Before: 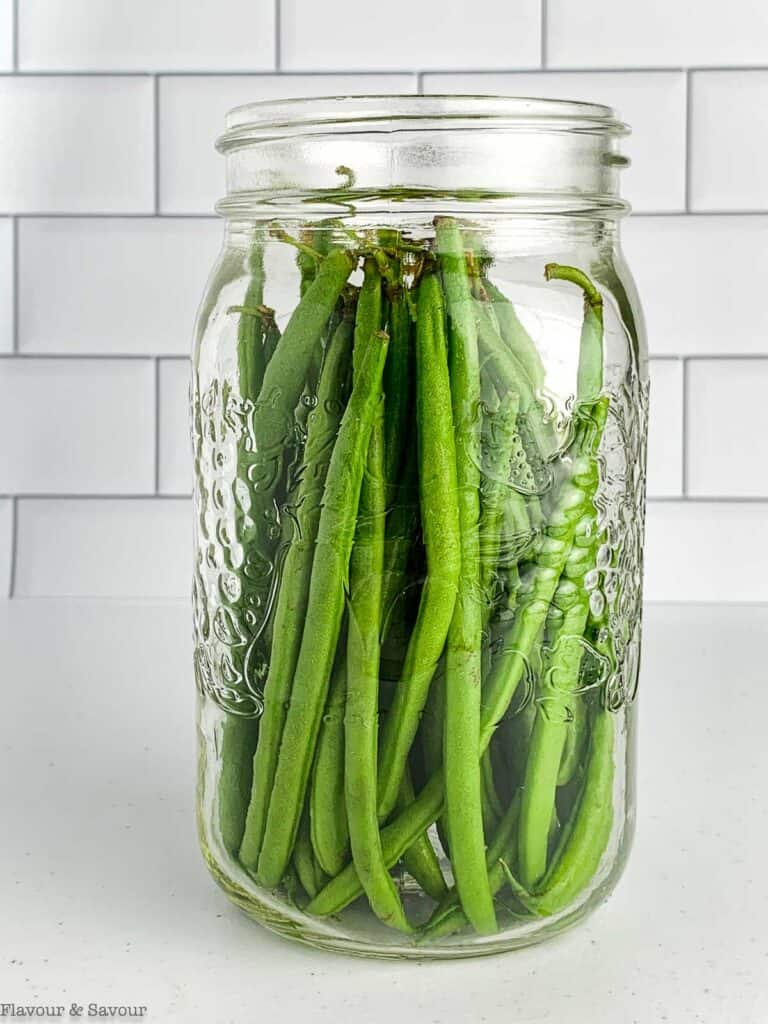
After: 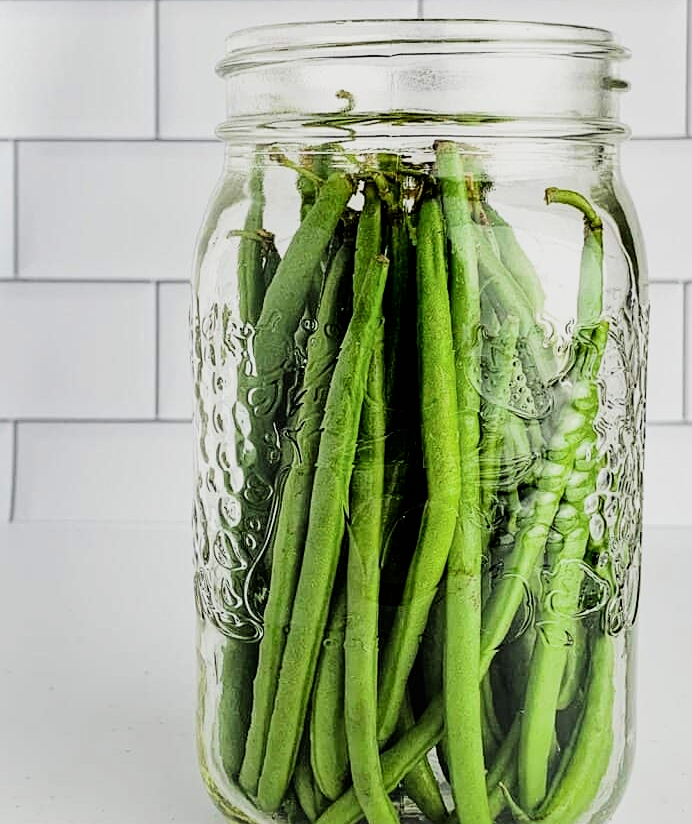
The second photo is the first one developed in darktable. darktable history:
crop: top 7.488%, right 9.781%, bottom 12.024%
filmic rgb: black relative exposure -5.12 EV, white relative exposure 3.99 EV, hardness 2.88, contrast 1.408, highlights saturation mix -31%
sharpen: radius 1.228, amount 0.3, threshold 0.023
